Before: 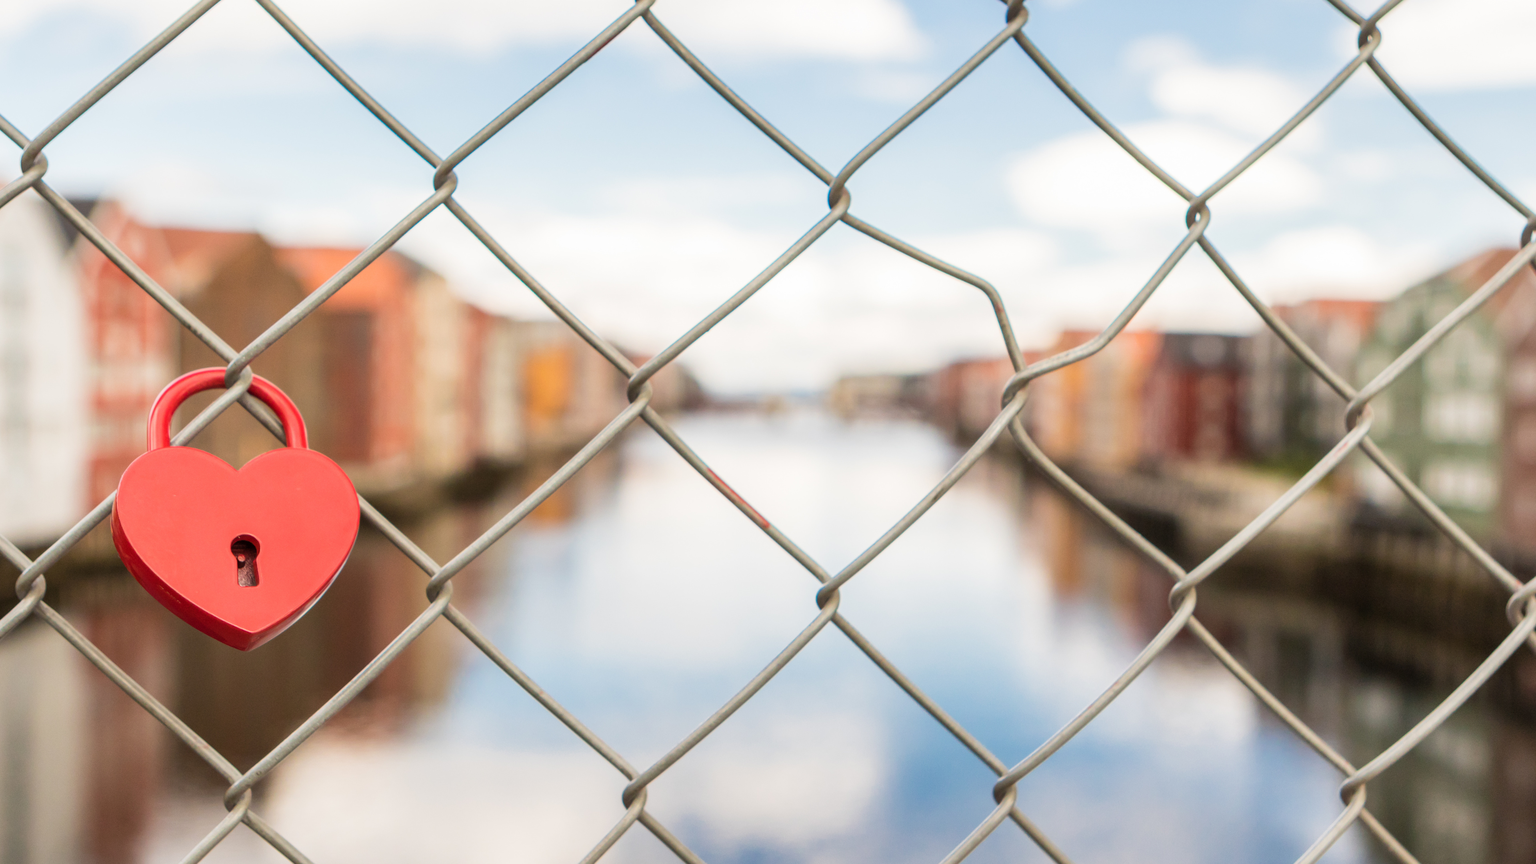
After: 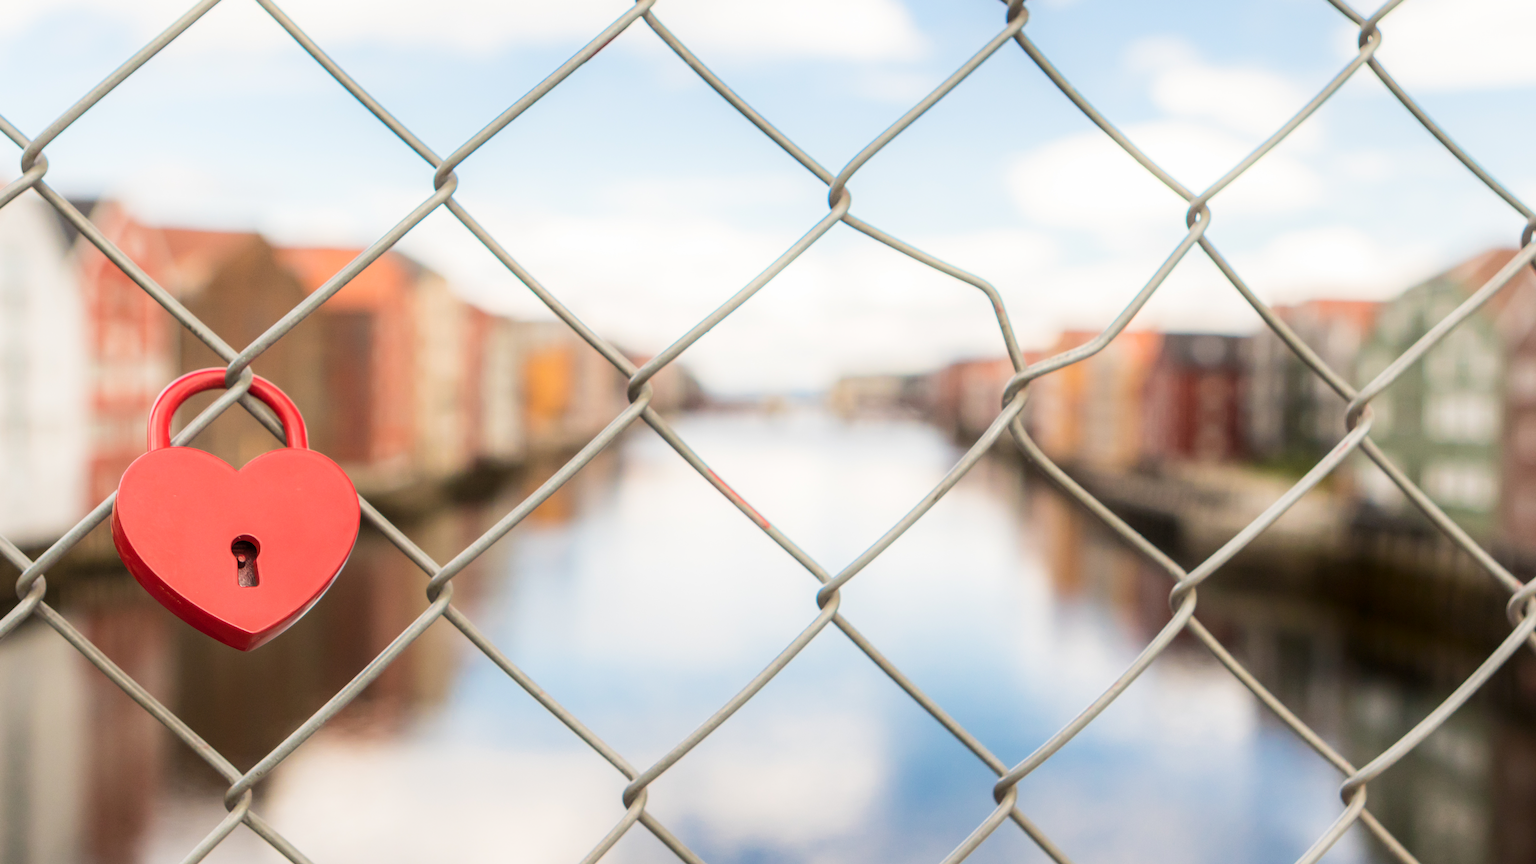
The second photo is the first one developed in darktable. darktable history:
shadows and highlights: shadows -70.28, highlights 36.39, soften with gaussian
